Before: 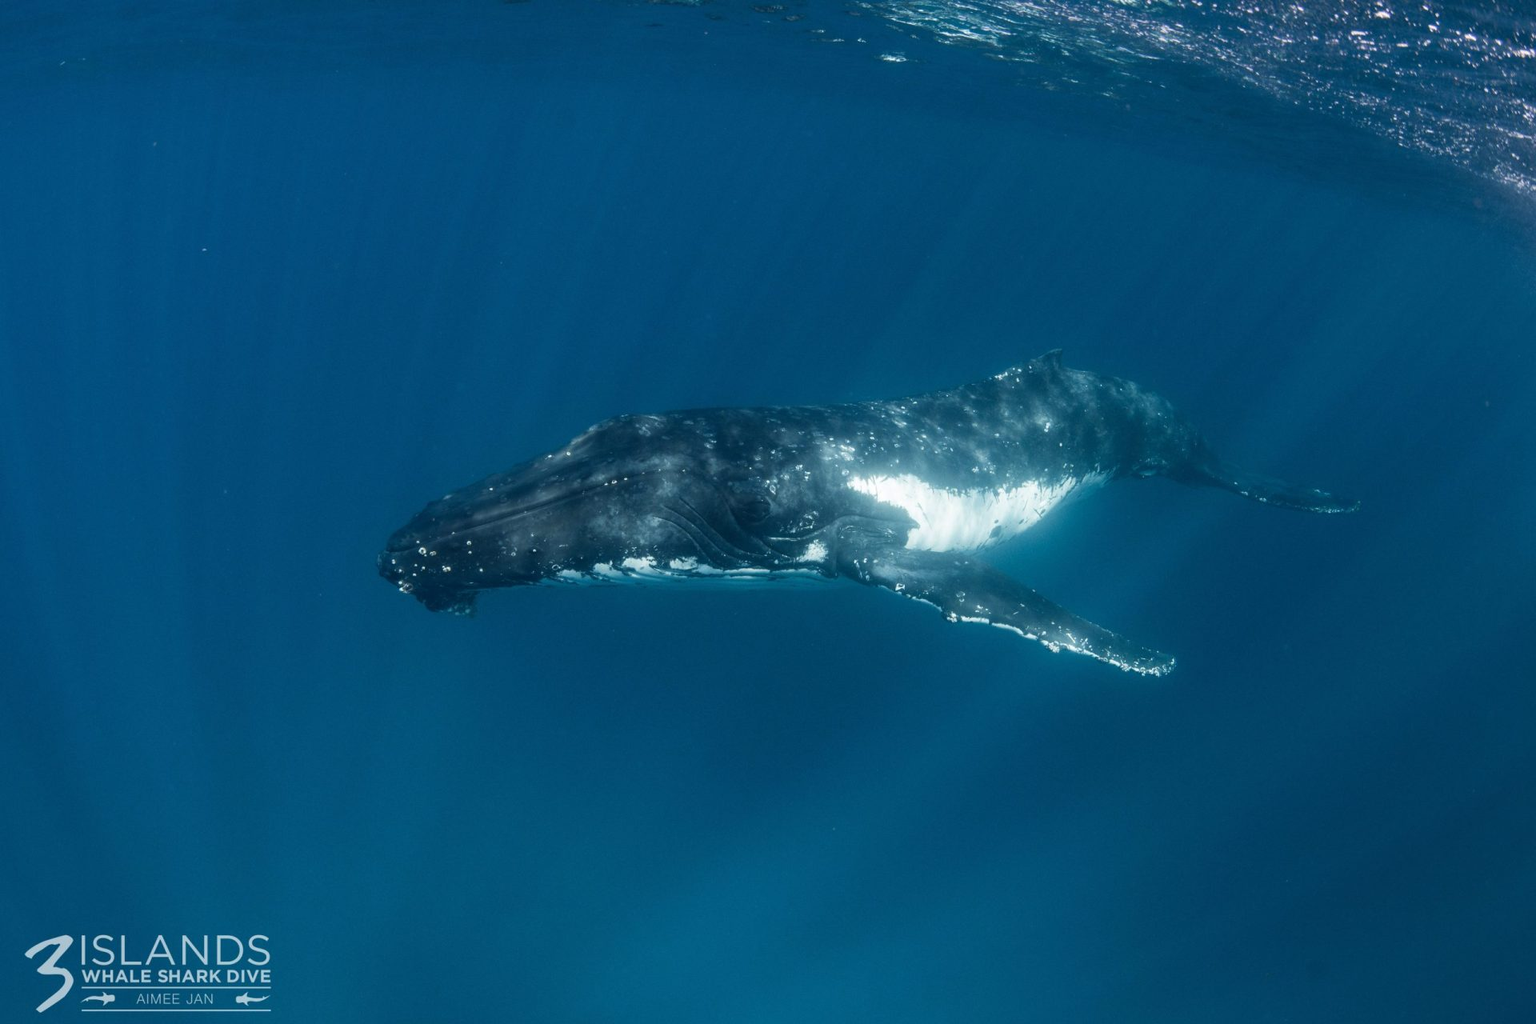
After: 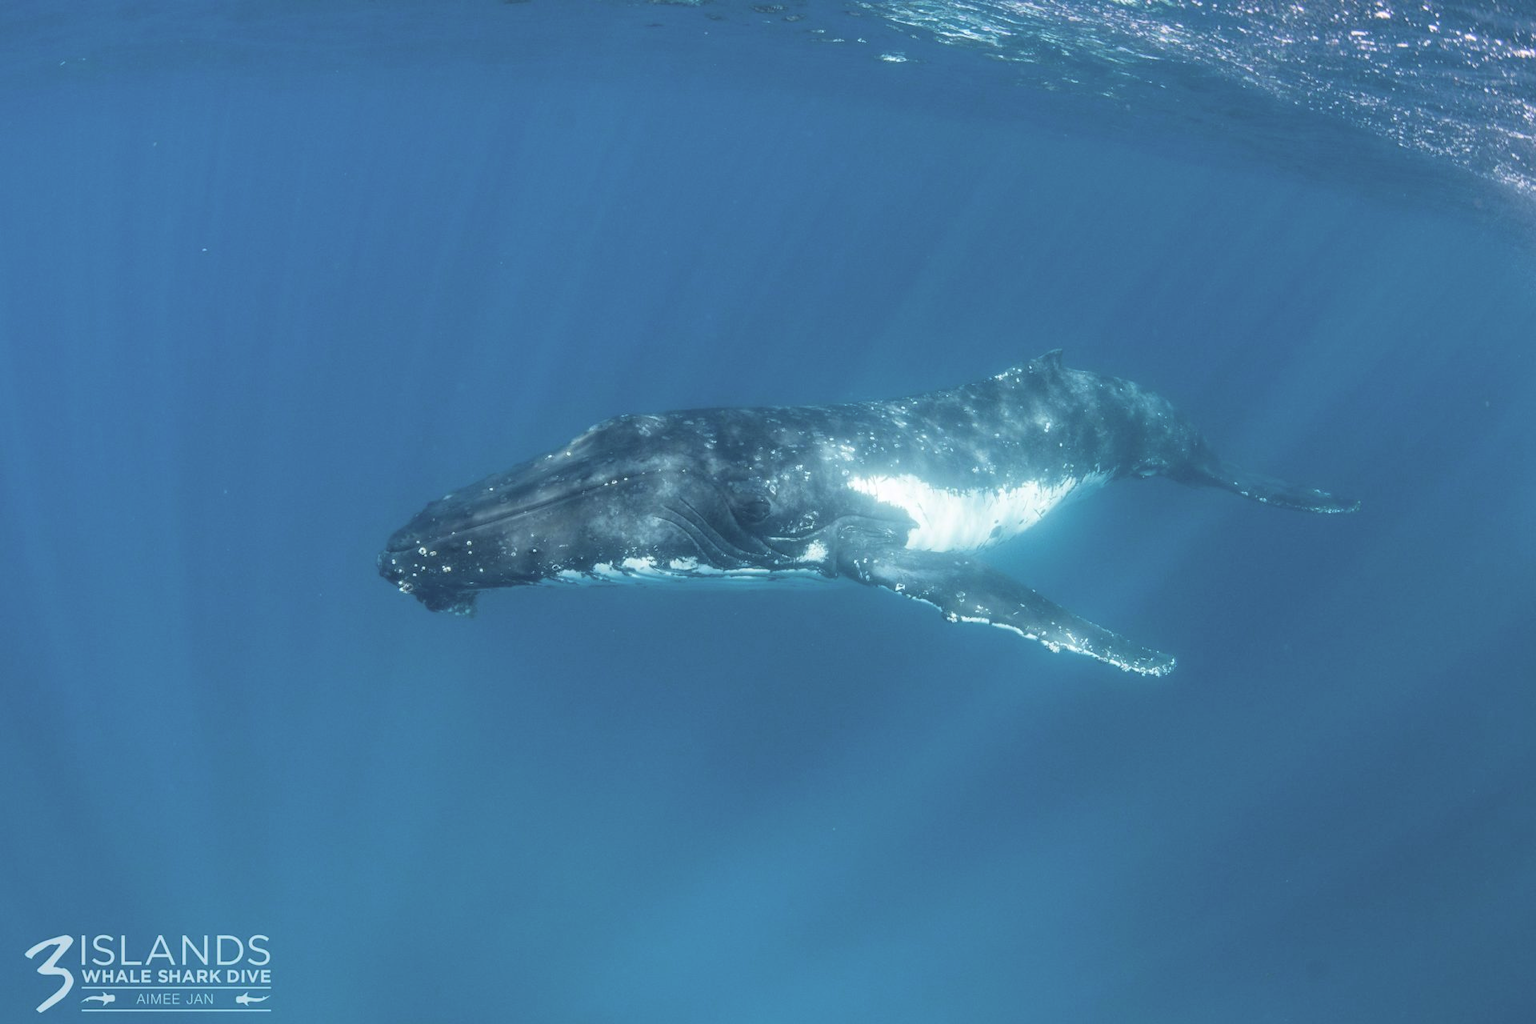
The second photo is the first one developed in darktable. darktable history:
contrast brightness saturation: brightness 0.282
